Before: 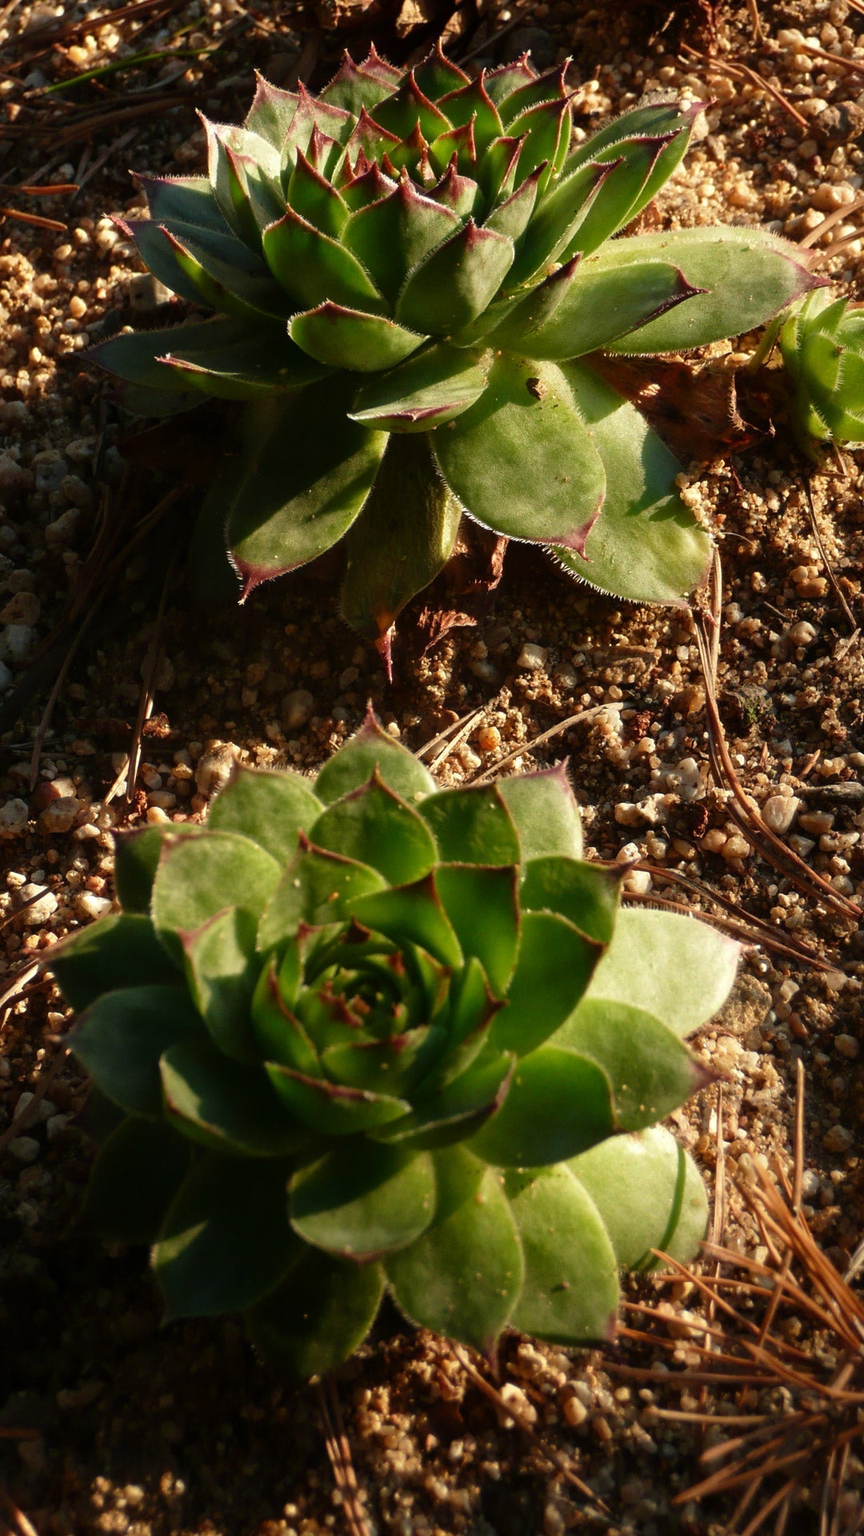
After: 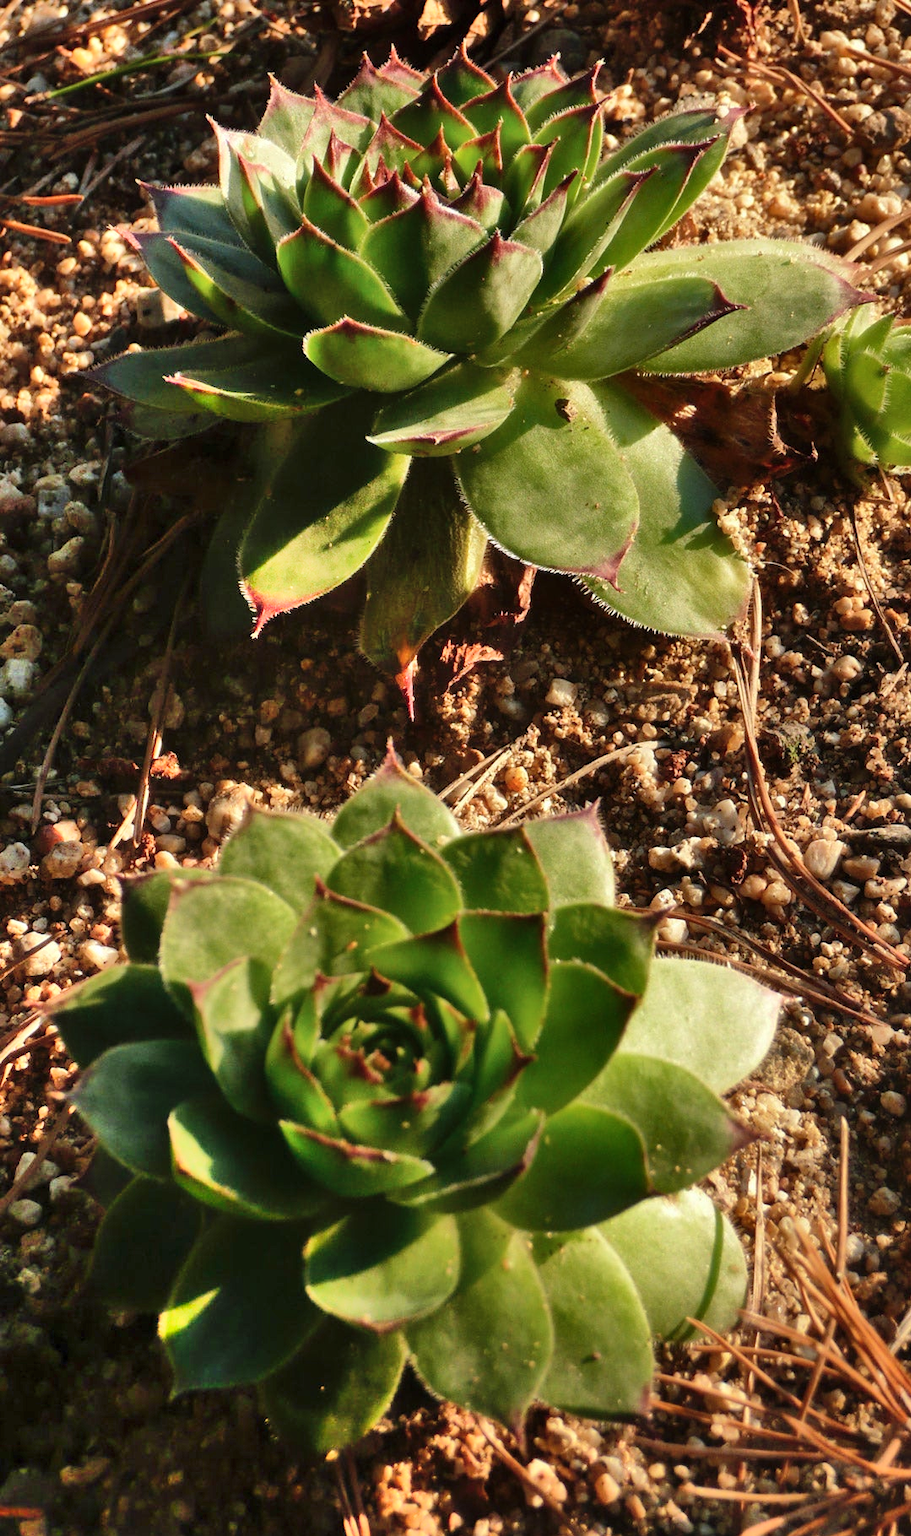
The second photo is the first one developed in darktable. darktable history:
crop and rotate: top 0.014%, bottom 5.17%
shadows and highlights: shadows 74.55, highlights -61, soften with gaussian
